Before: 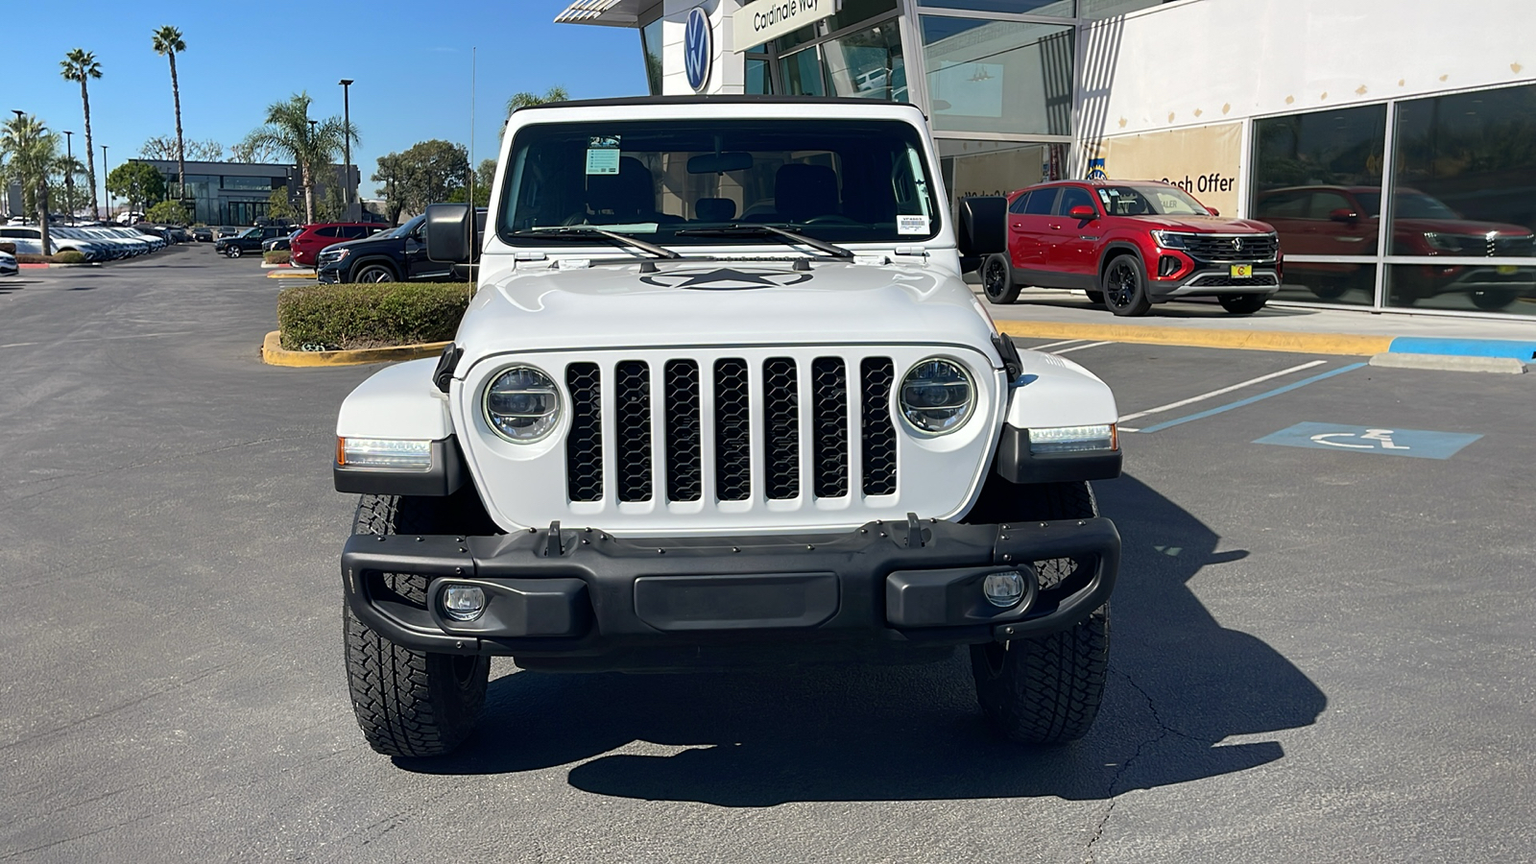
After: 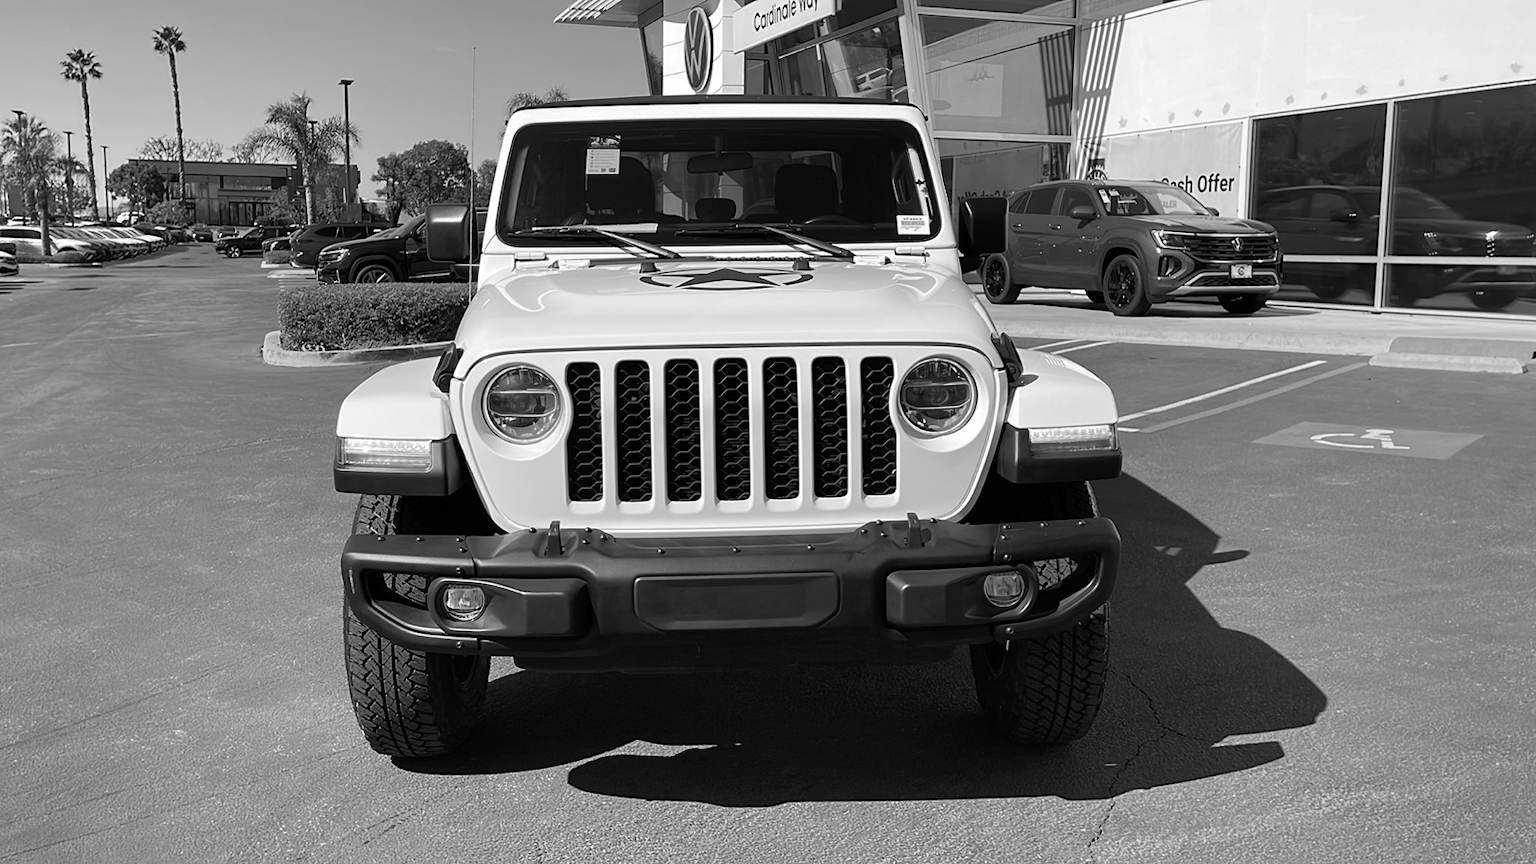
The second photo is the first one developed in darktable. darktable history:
contrast brightness saturation: saturation -0.05
monochrome: on, module defaults
